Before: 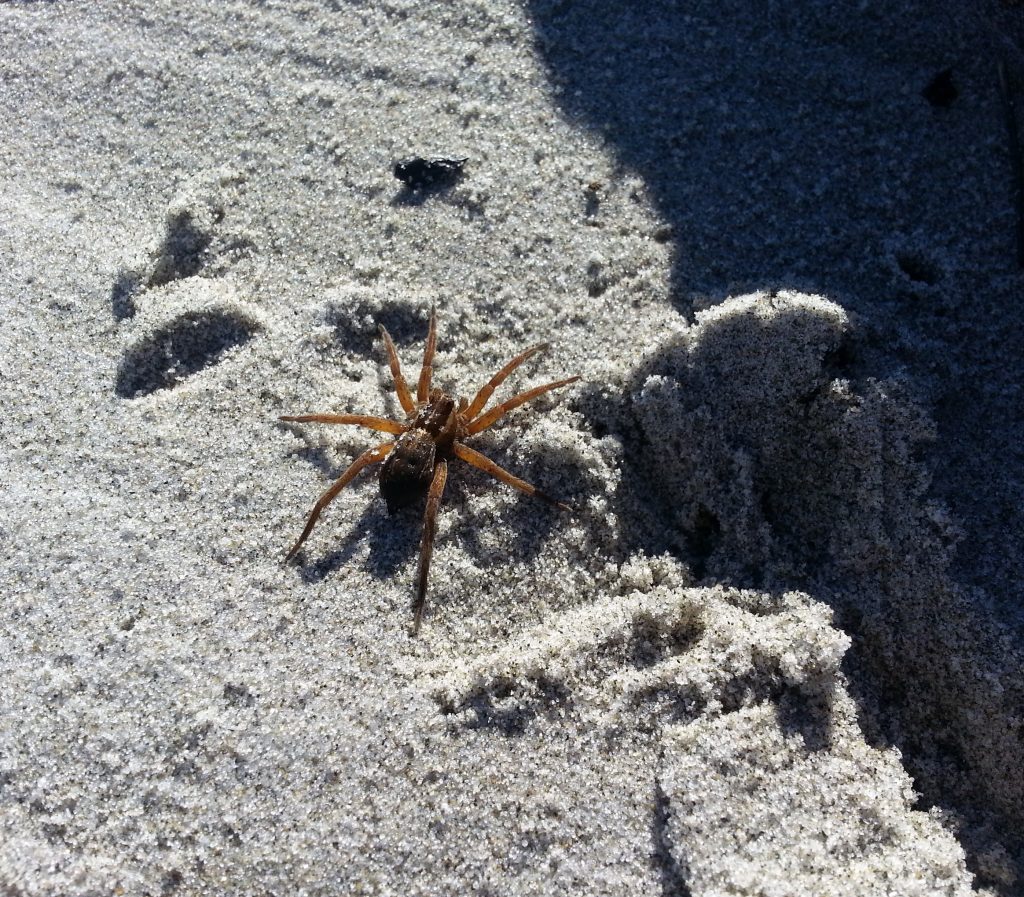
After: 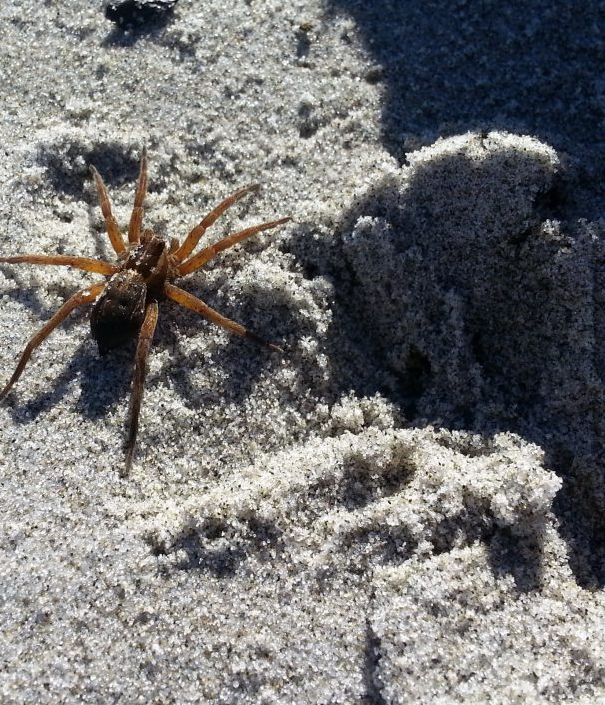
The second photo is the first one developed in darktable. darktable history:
crop and rotate: left 28.256%, top 17.734%, right 12.656%, bottom 3.573%
tone equalizer: on, module defaults
